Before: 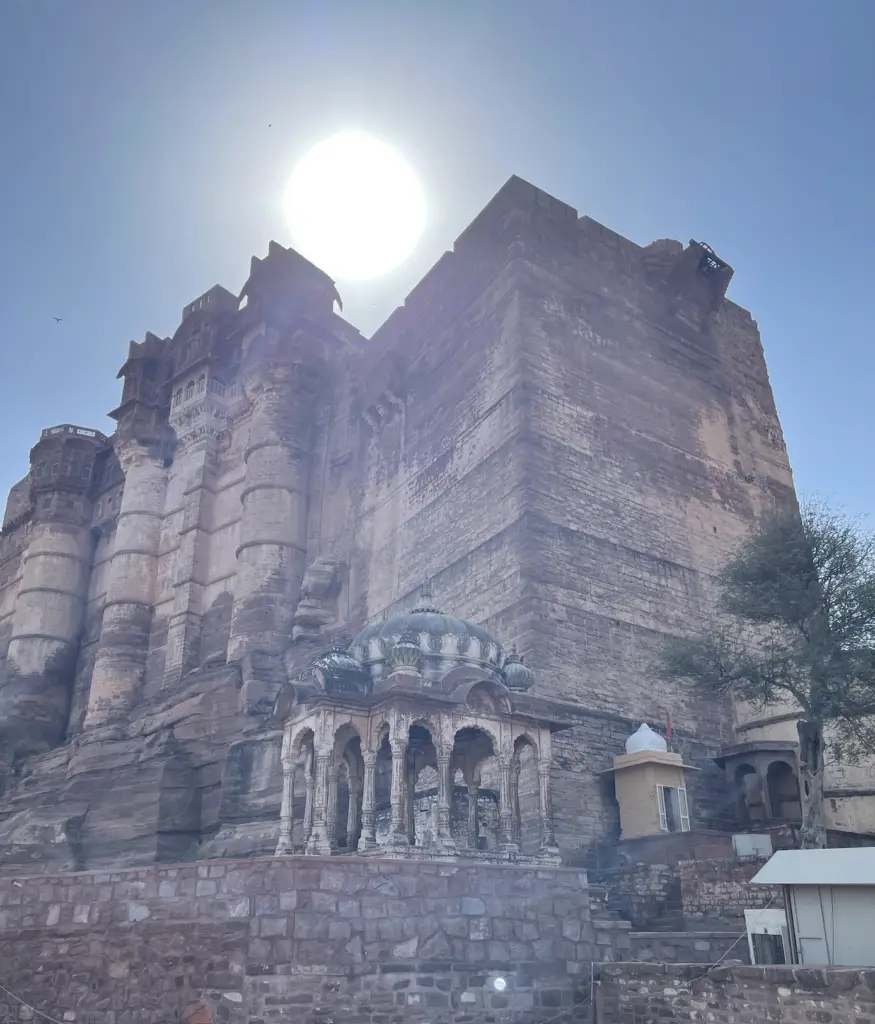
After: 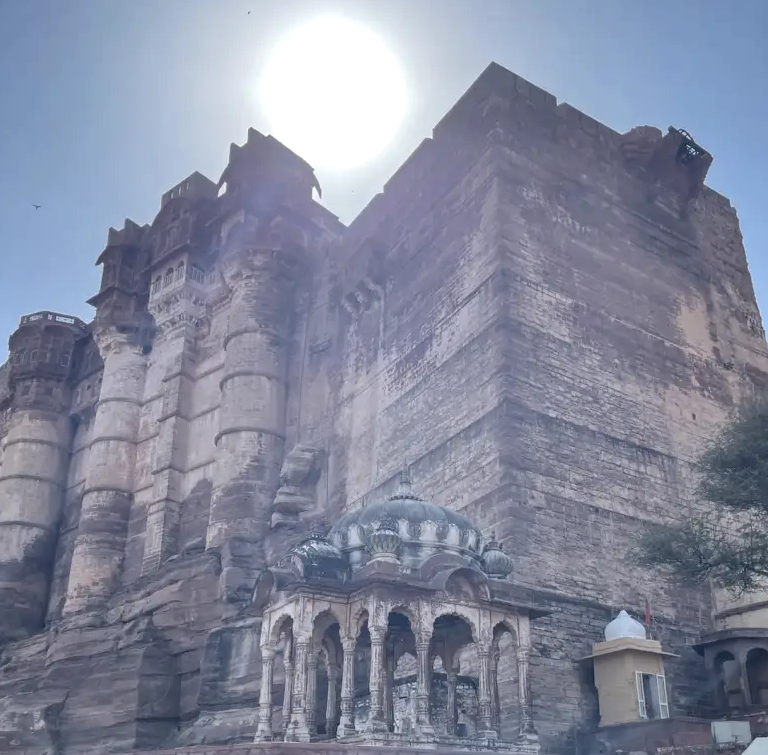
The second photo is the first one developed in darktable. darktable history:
crop and rotate: left 2.463%, top 11.039%, right 9.663%, bottom 15.182%
local contrast: on, module defaults
